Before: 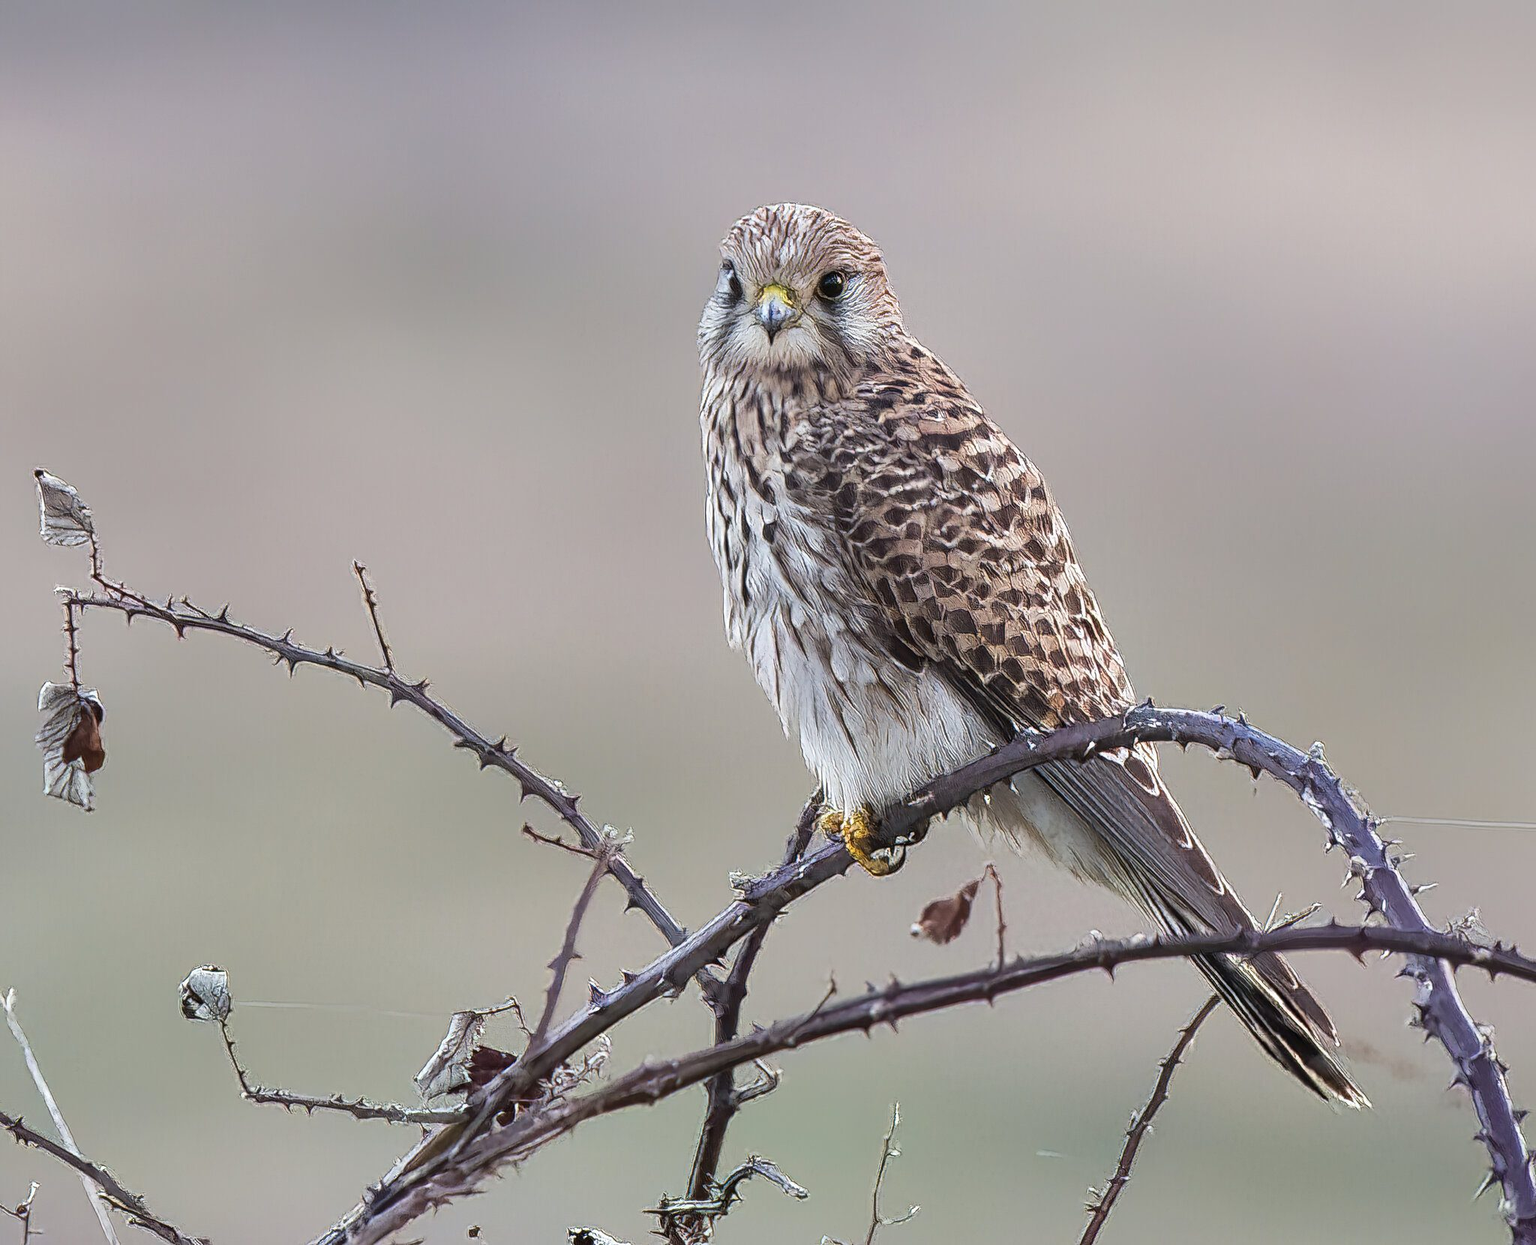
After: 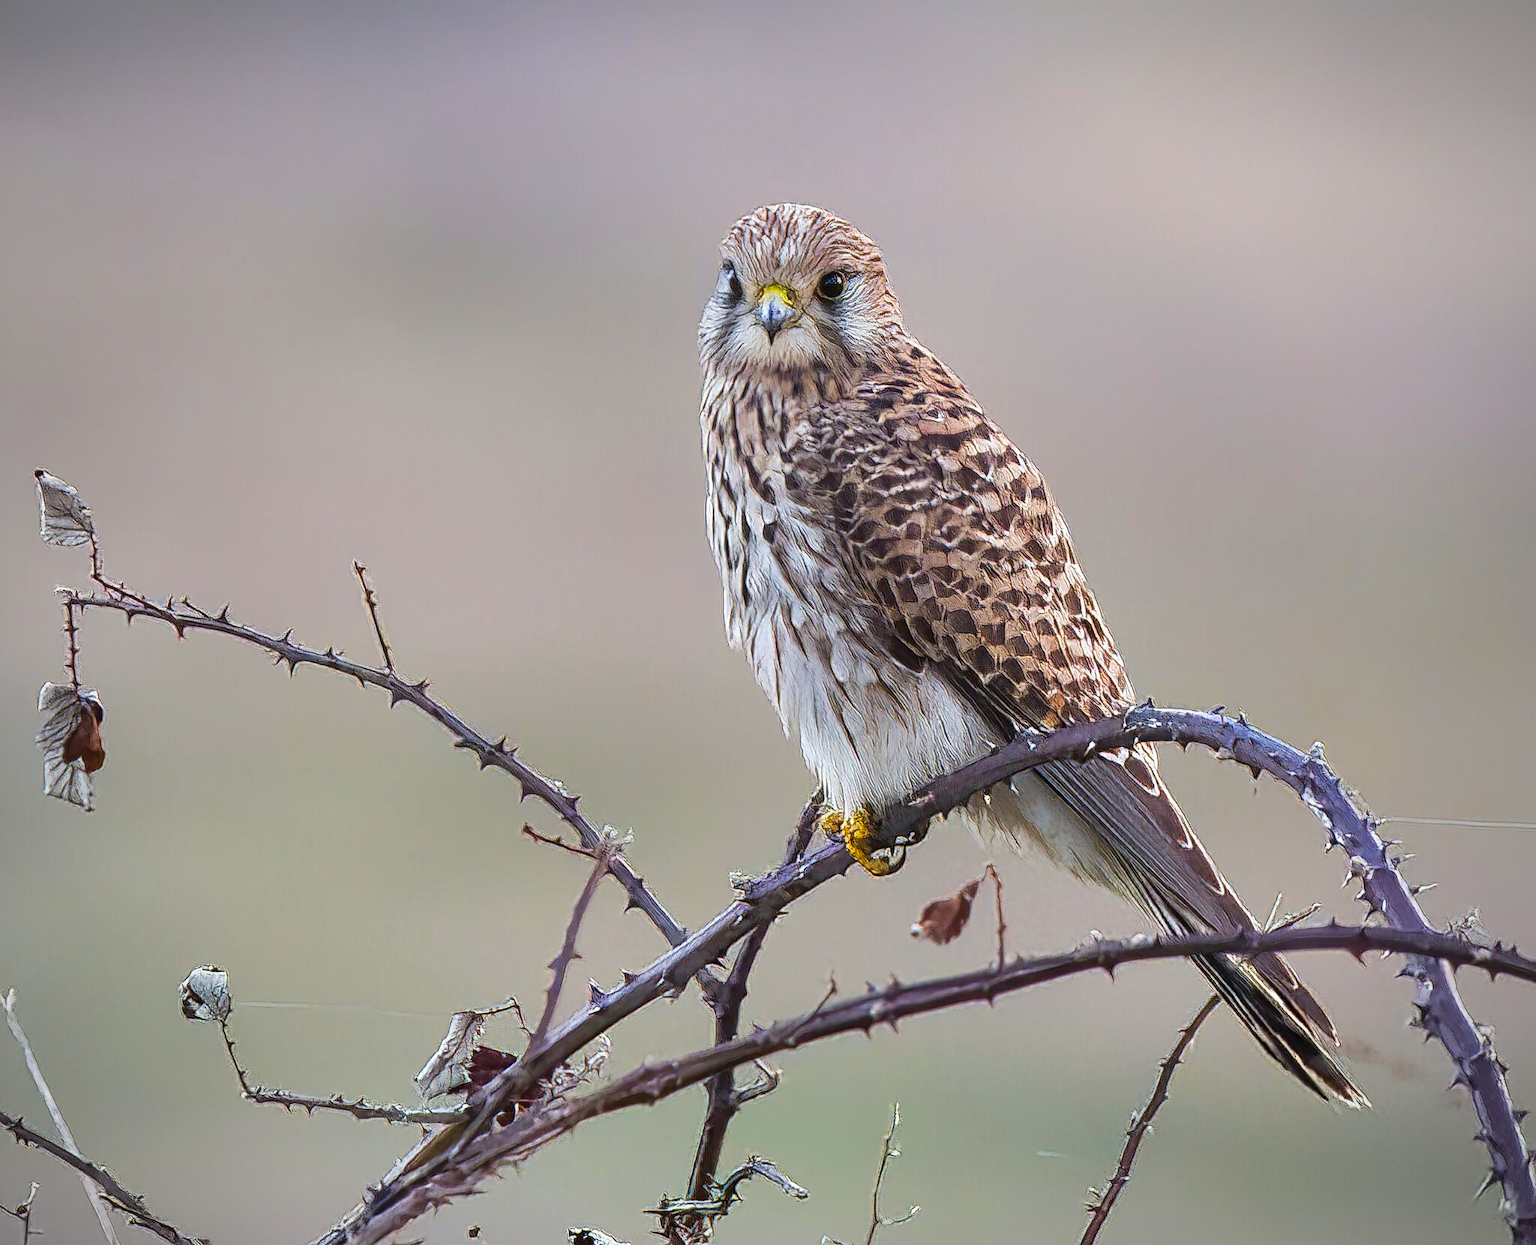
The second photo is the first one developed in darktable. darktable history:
color balance rgb: perceptual saturation grading › global saturation 28.933%, perceptual saturation grading › mid-tones 12.778%, perceptual saturation grading › shadows 10.26%, global vibrance 20%
vignetting: fall-off radius 60.69%
